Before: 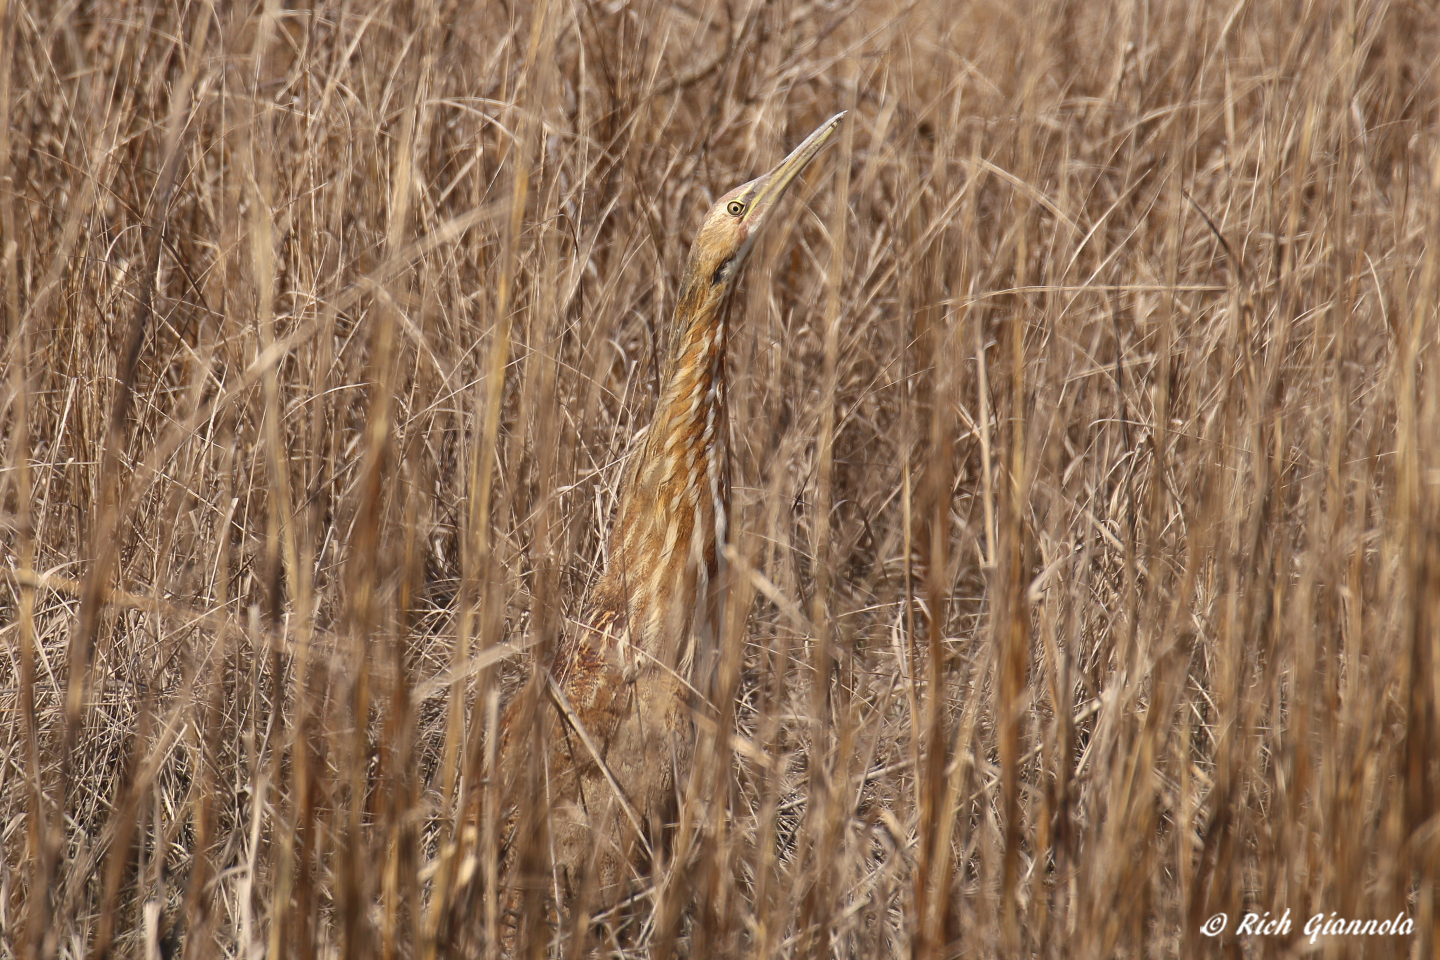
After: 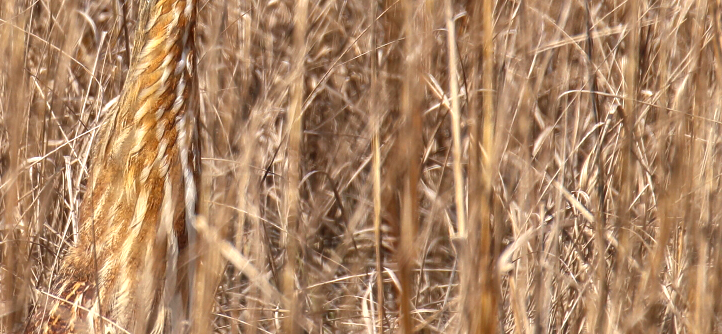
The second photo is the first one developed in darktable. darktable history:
contrast brightness saturation: saturation 0.128
crop: left 36.855%, top 34.284%, right 12.962%, bottom 30.837%
exposure: black level correction 0.001, exposure 0.499 EV, compensate highlight preservation false
local contrast: on, module defaults
